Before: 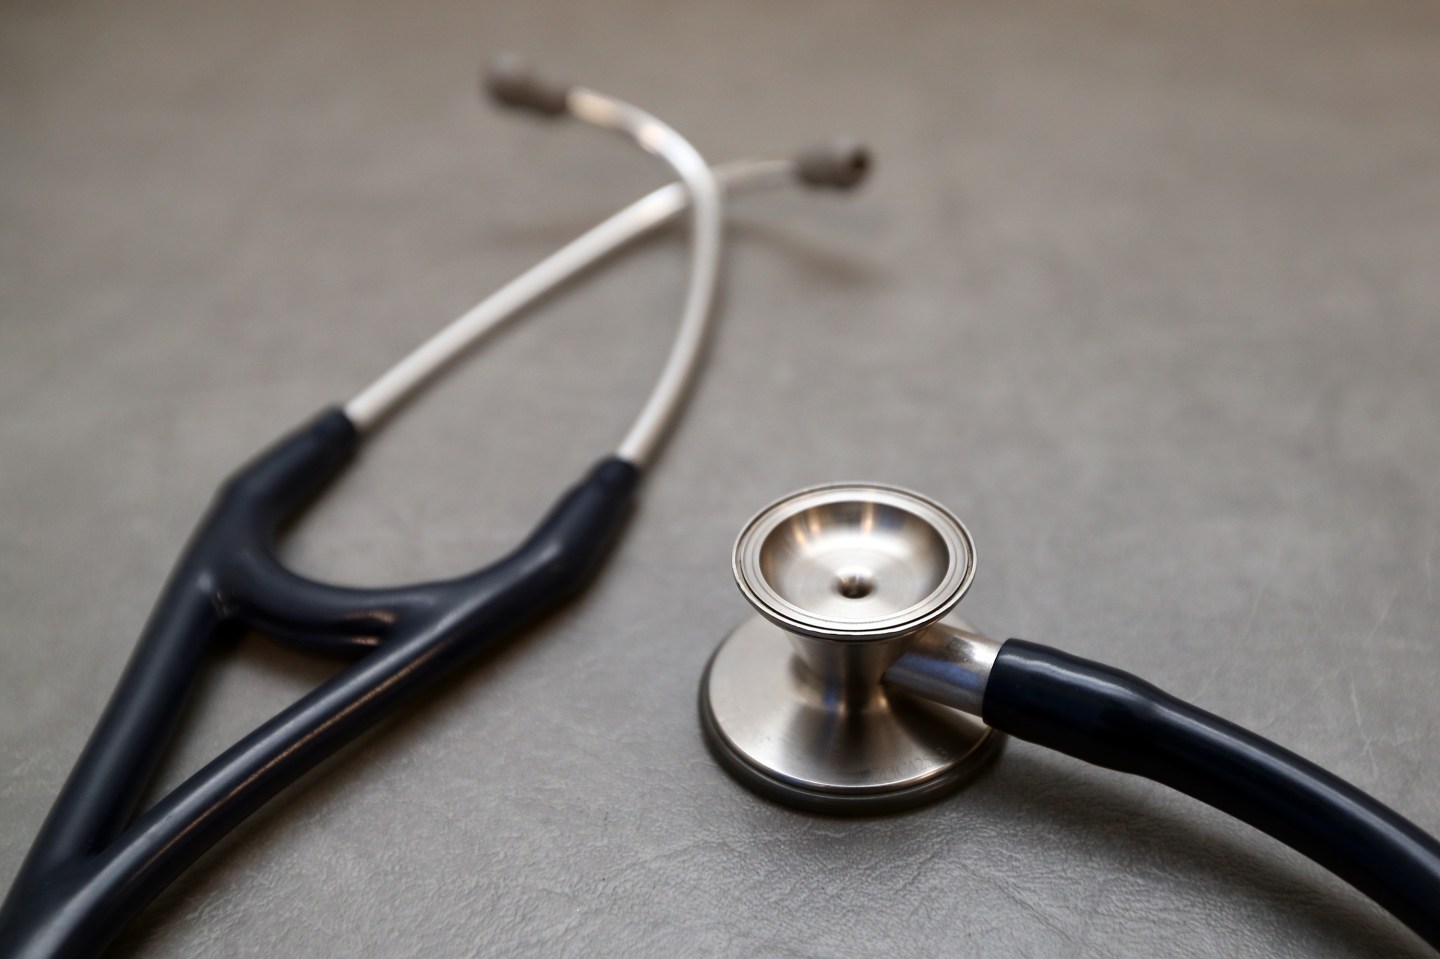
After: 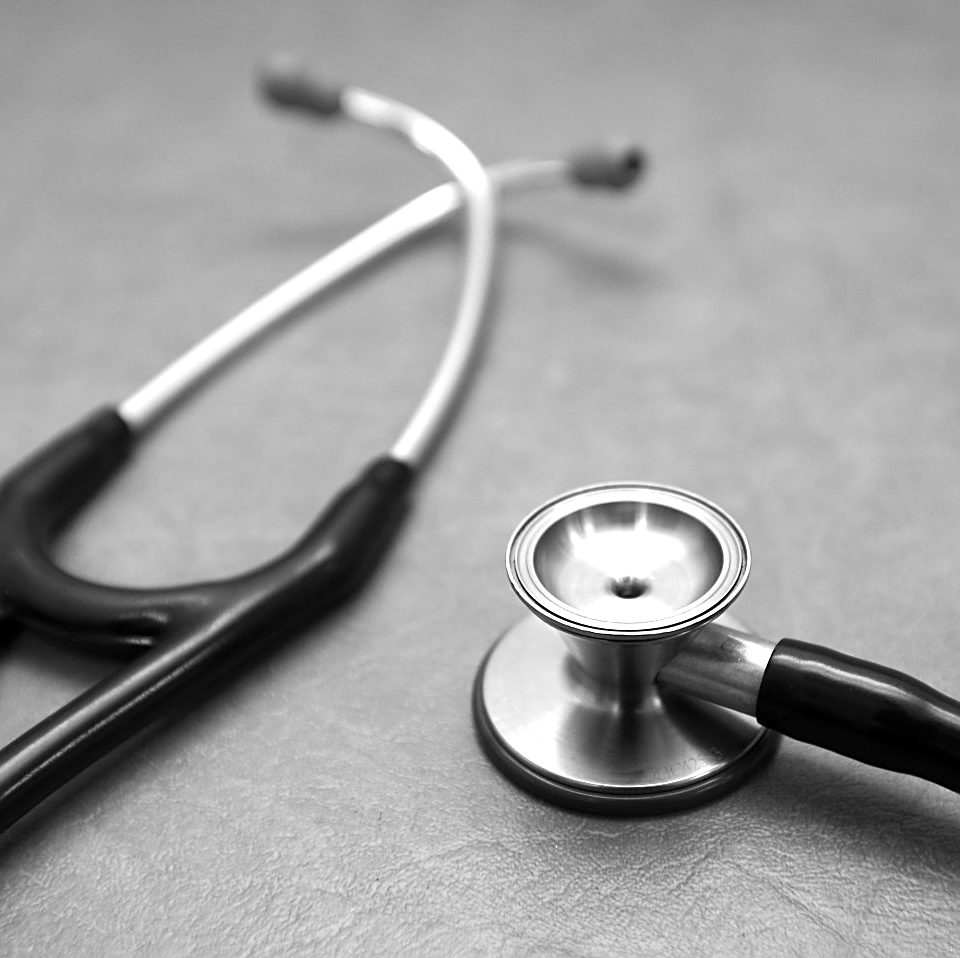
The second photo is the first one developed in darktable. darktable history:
crop and rotate: left 15.754%, right 17.579%
sharpen: on, module defaults
exposure: exposure 0.64 EV, compensate highlight preservation false
monochrome: a 1.94, b -0.638
